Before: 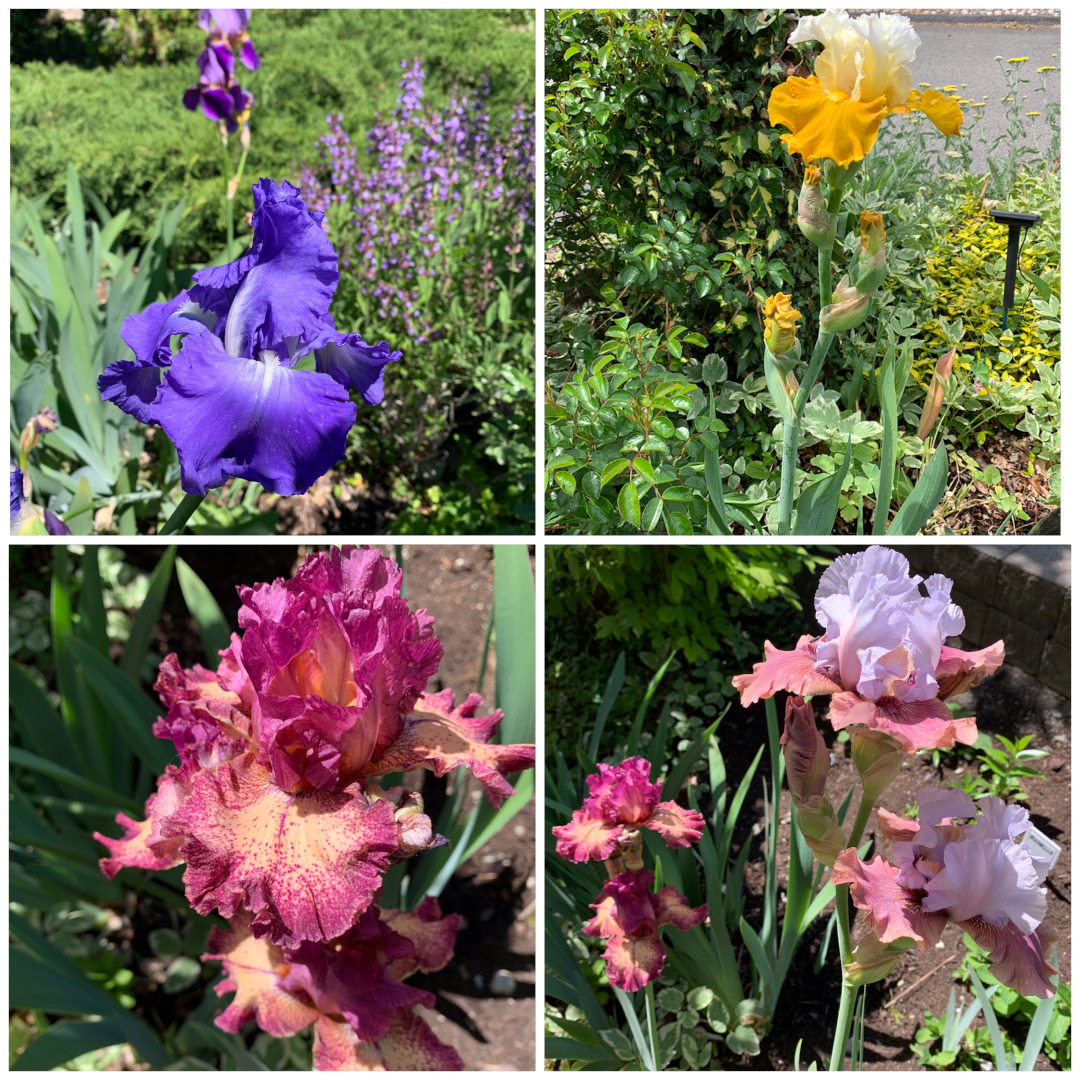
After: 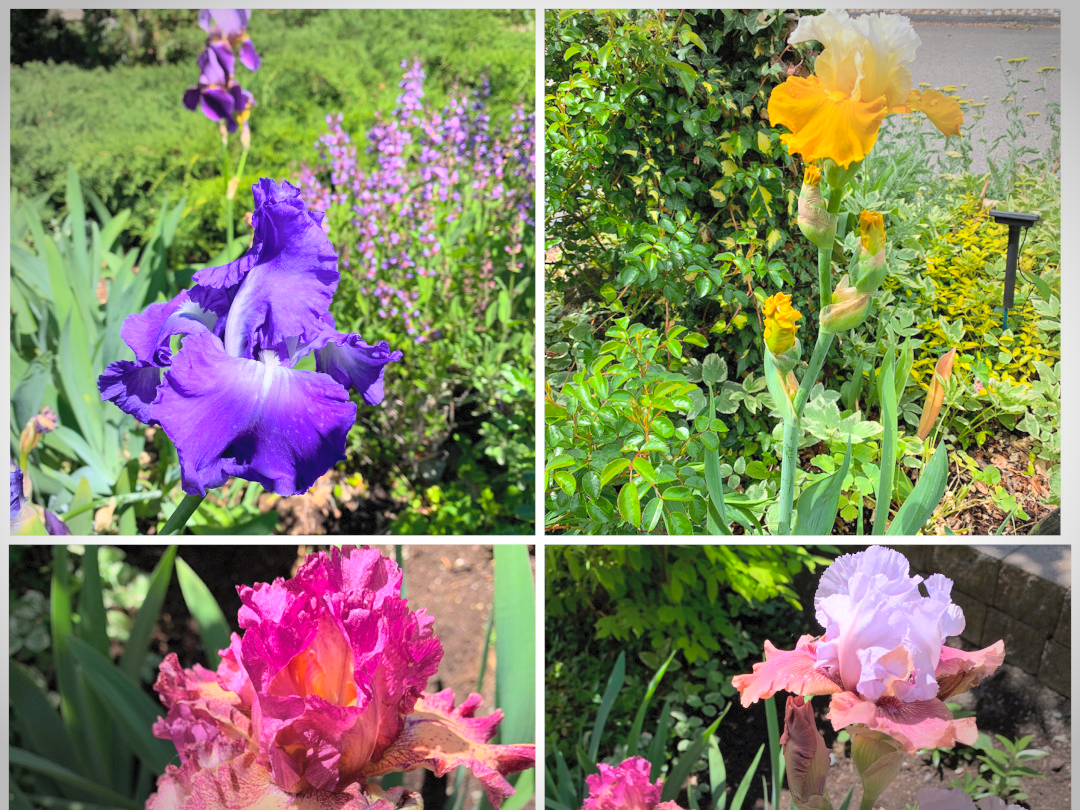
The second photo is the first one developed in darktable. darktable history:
crop: bottom 24.967%
contrast brightness saturation: contrast 0.1, brightness 0.3, saturation 0.14
color balance rgb: perceptual saturation grading › global saturation 20%, global vibrance 20%
vignetting: automatic ratio true
